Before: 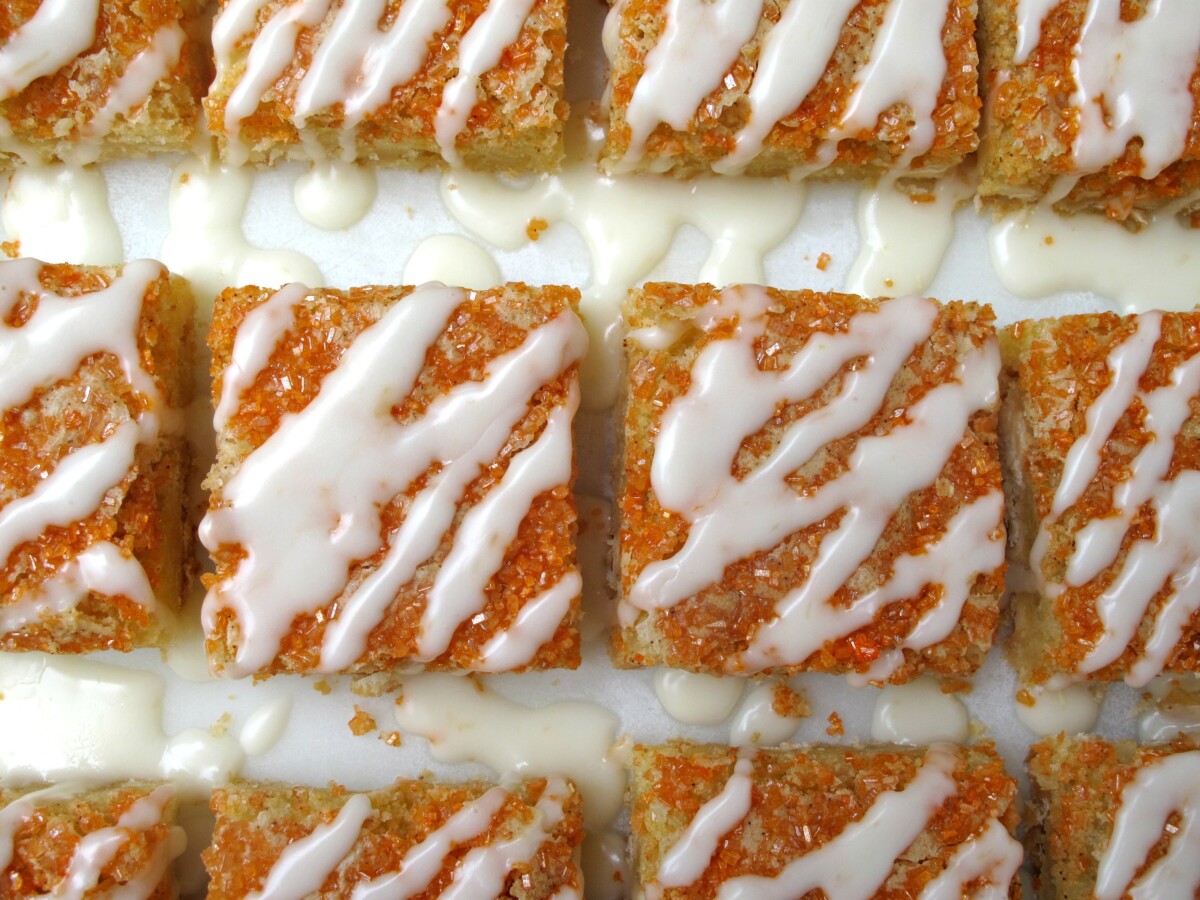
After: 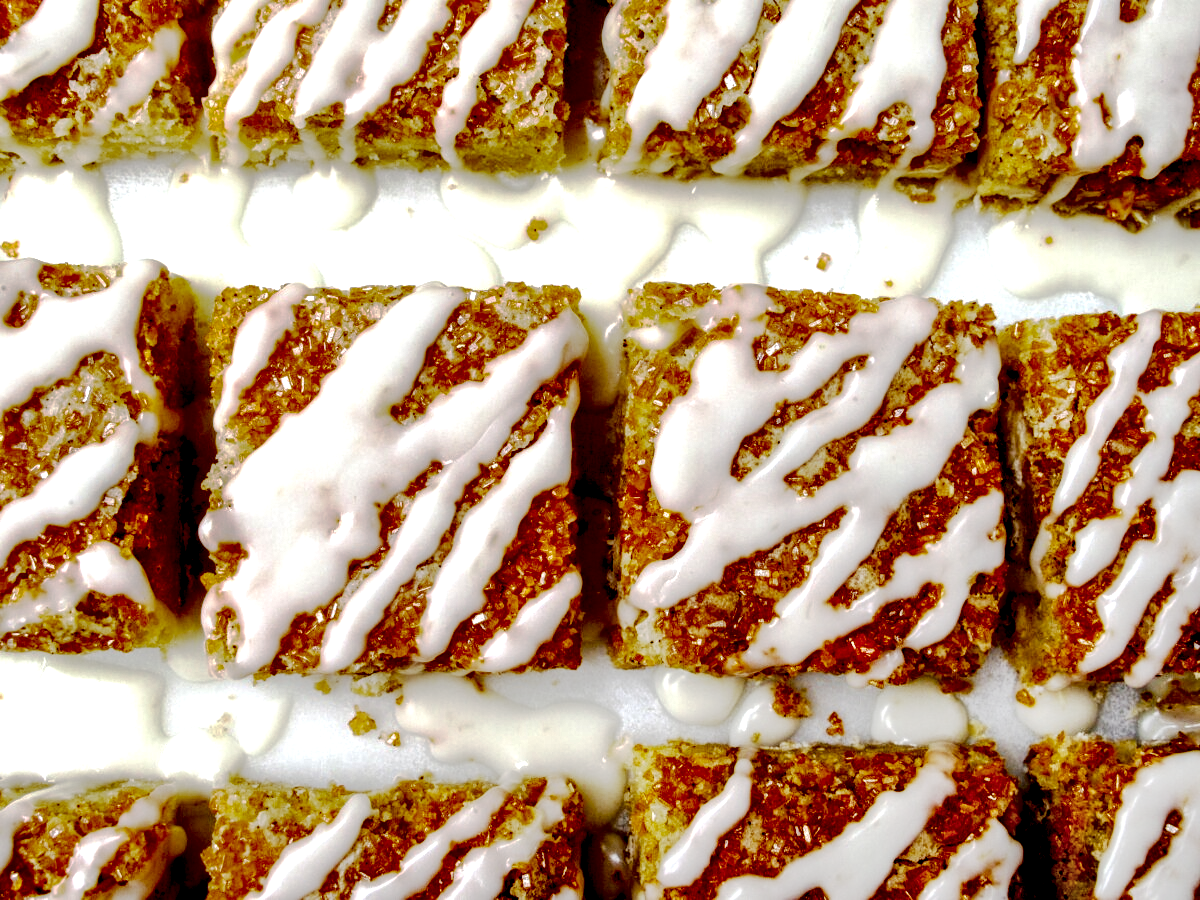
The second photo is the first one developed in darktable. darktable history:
local contrast: shadows 158%, detail 226%
base curve: curves: ch0 [(0.065, 0.026) (0.236, 0.358) (0.53, 0.546) (0.777, 0.841) (0.924, 0.992)], preserve colors none
